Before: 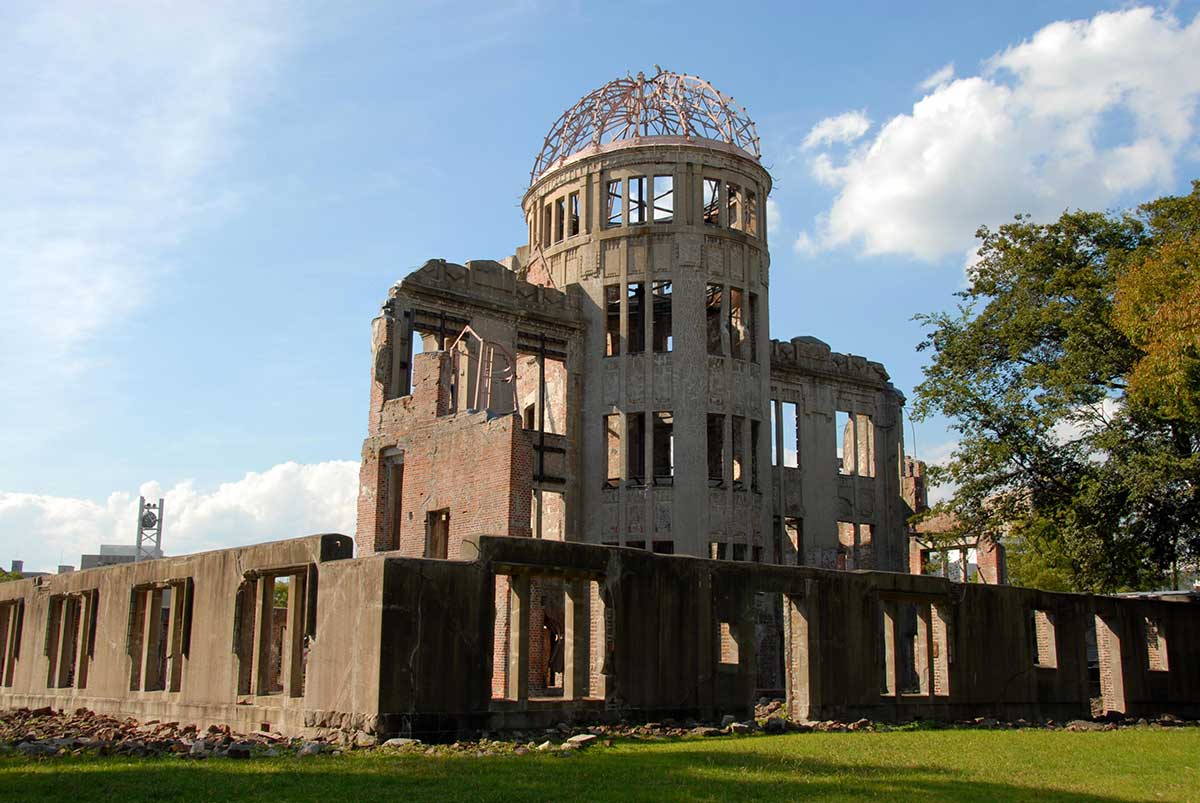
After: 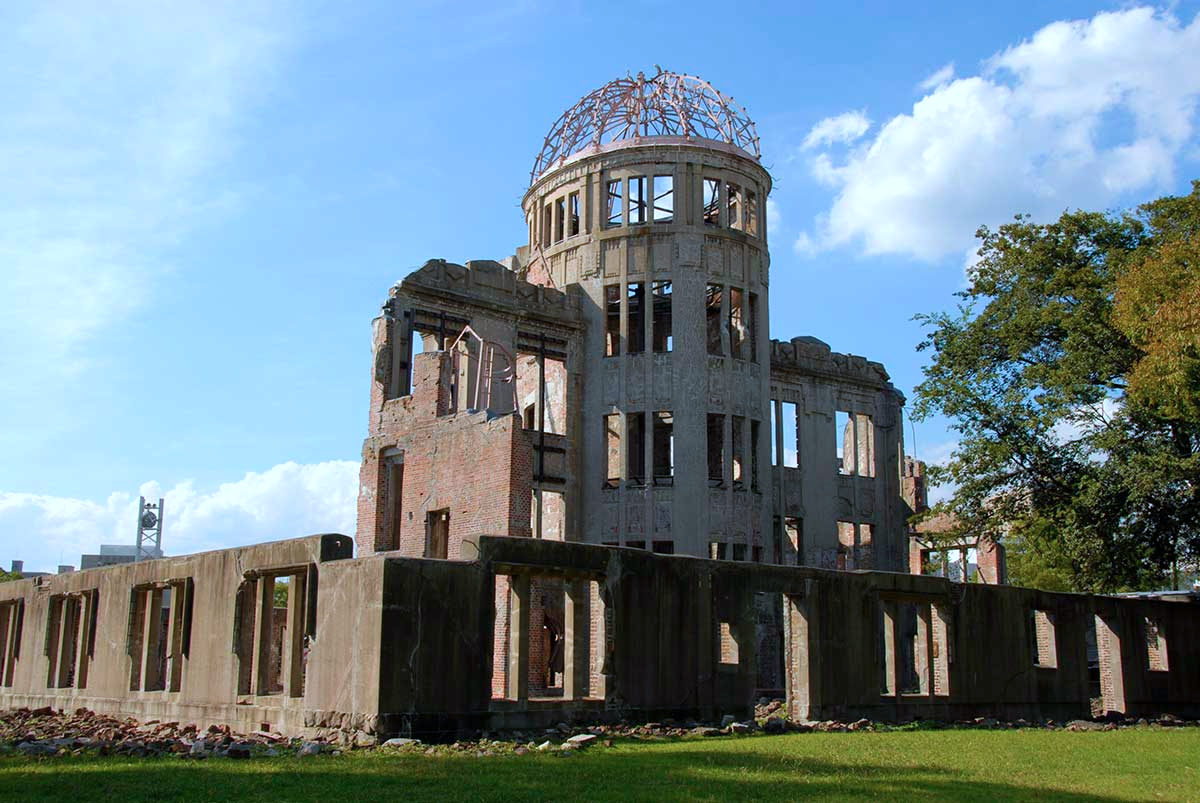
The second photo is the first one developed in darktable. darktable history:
velvia: strength 15.32%
color calibration: gray › normalize channels true, x 0.382, y 0.391, temperature 4088.79 K, gamut compression 0.012
